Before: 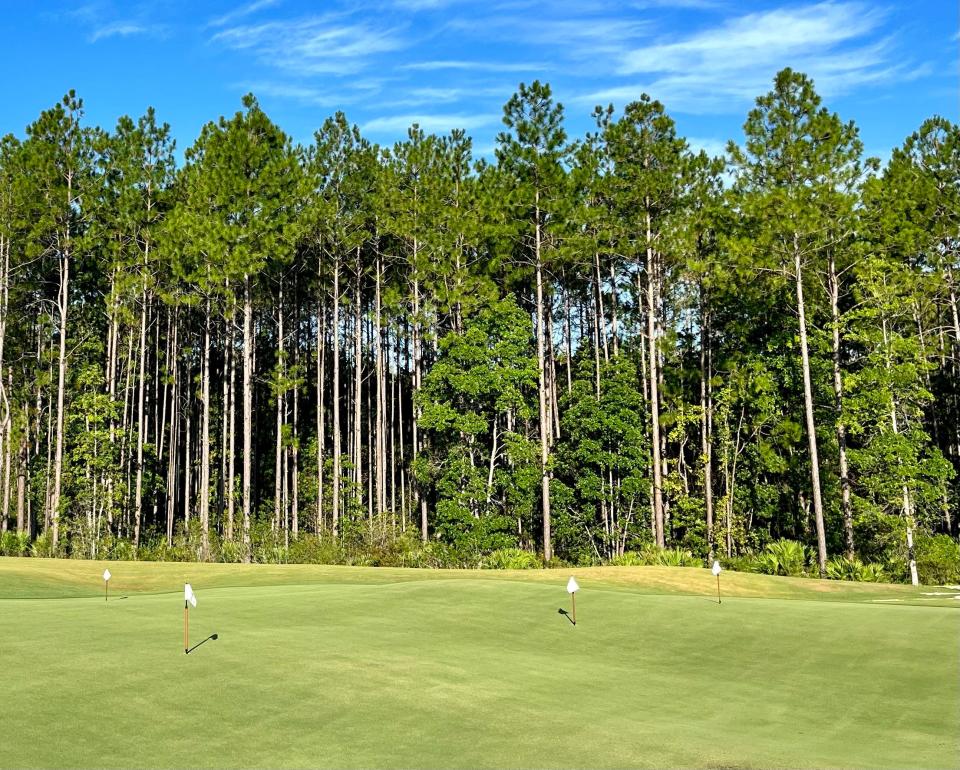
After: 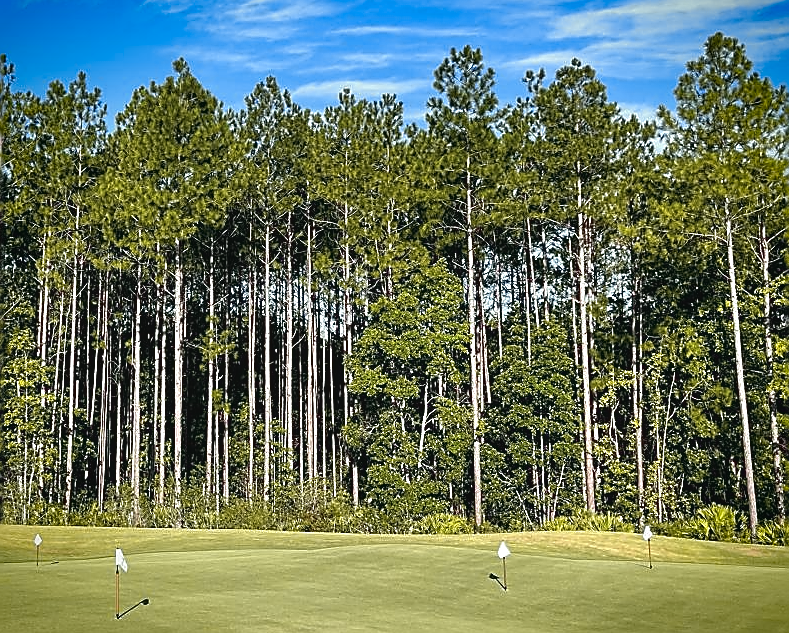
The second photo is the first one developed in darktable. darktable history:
crop and rotate: left 7.196%, top 4.574%, right 10.605%, bottom 13.178%
vignetting: fall-off start 88.53%, fall-off radius 44.2%, saturation 0.376, width/height ratio 1.161
tone curve: curves: ch0 [(0, 0.046) (0.04, 0.074) (0.883, 0.858) (1, 1)]; ch1 [(0, 0) (0.146, 0.159) (0.338, 0.365) (0.417, 0.455) (0.489, 0.486) (0.504, 0.502) (0.529, 0.537) (0.563, 0.567) (1, 1)]; ch2 [(0, 0) (0.307, 0.298) (0.388, 0.375) (0.443, 0.456) (0.485, 0.492) (0.544, 0.525) (1, 1)], color space Lab, independent channels, preserve colors none
local contrast: highlights 100%, shadows 100%, detail 120%, midtone range 0.2
sharpen: radius 1.4, amount 1.25, threshold 0.7
